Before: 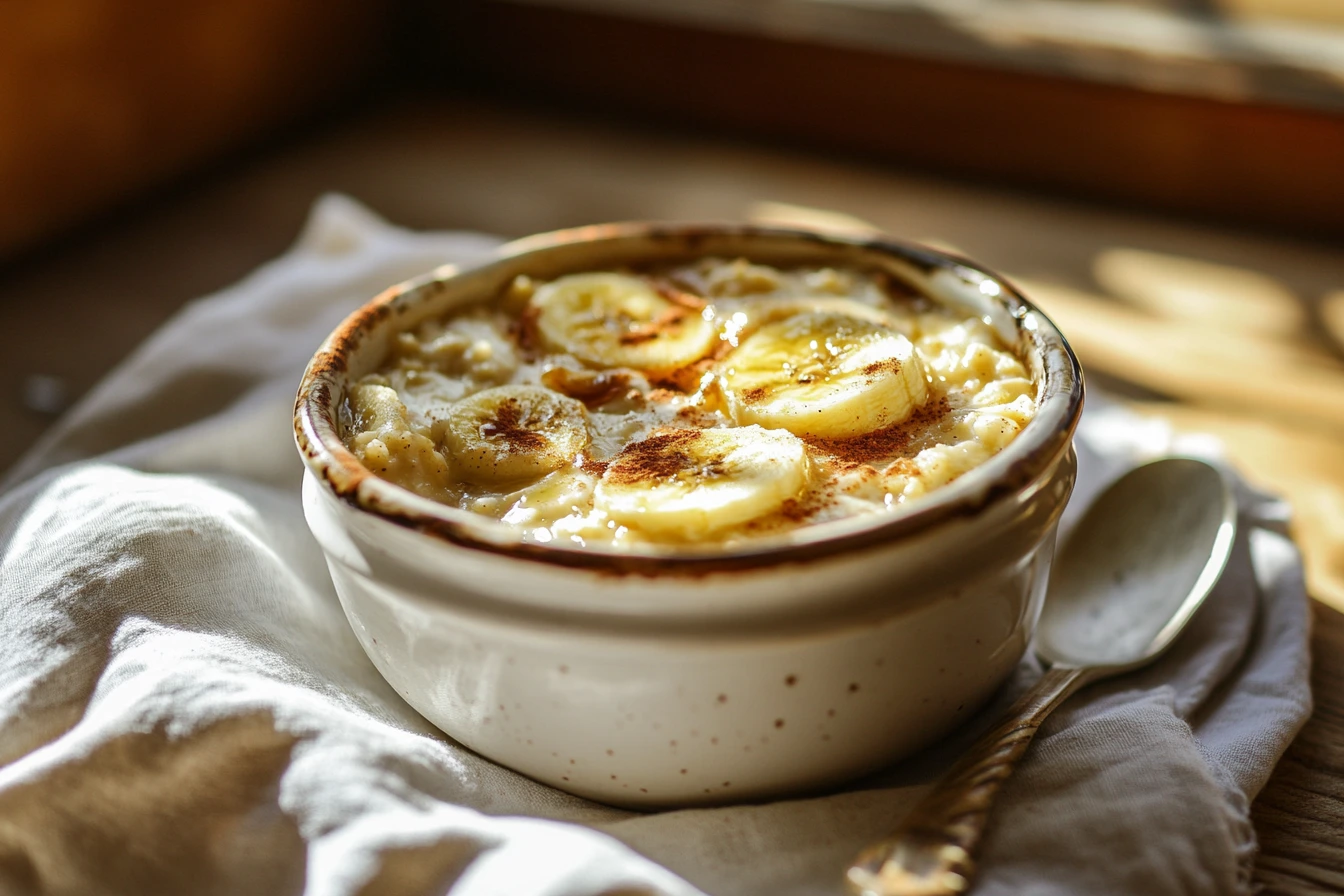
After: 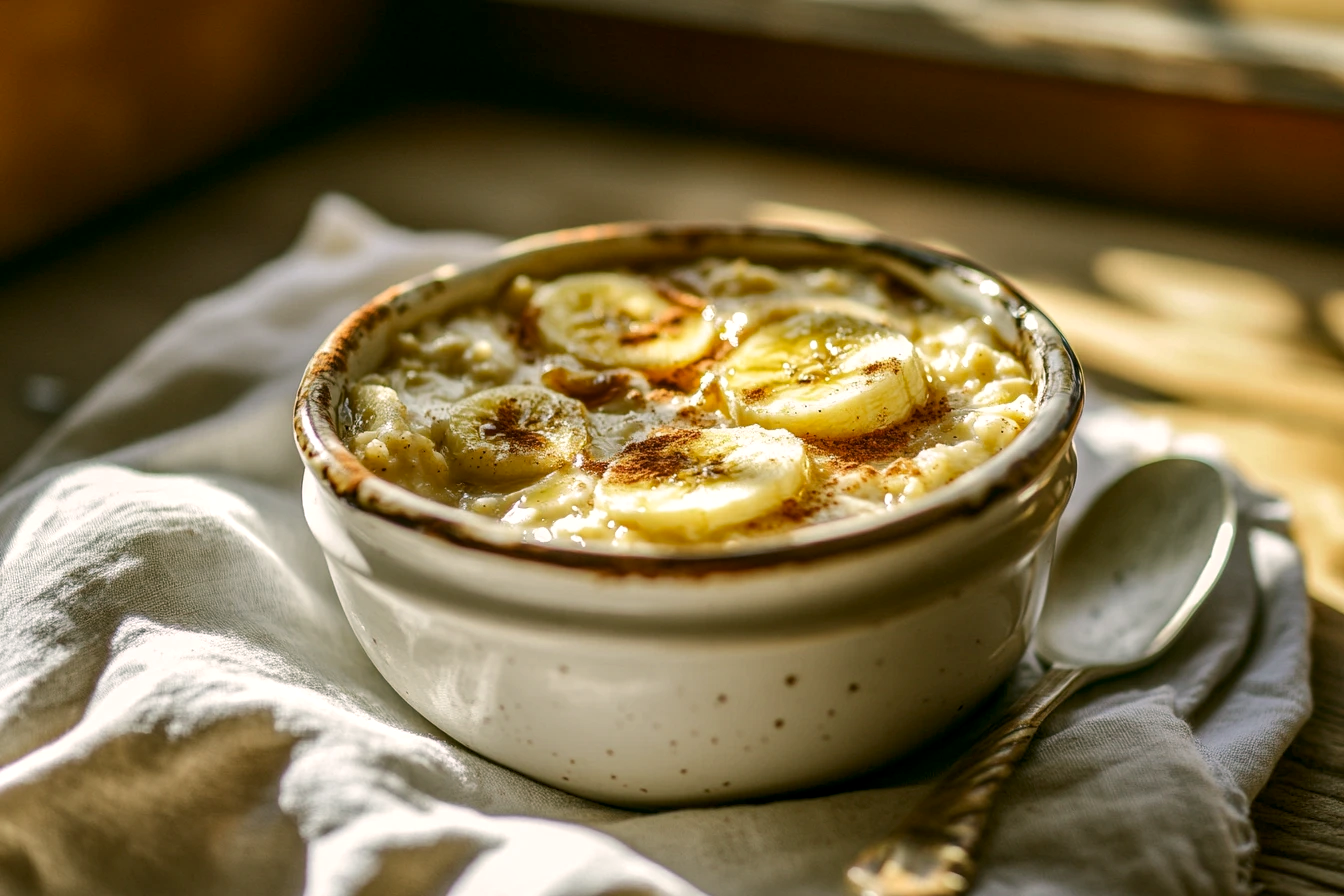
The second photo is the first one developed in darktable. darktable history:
local contrast: on, module defaults
color correction: highlights a* 4.02, highlights b* 4.98, shadows a* -7.55, shadows b* 4.98
